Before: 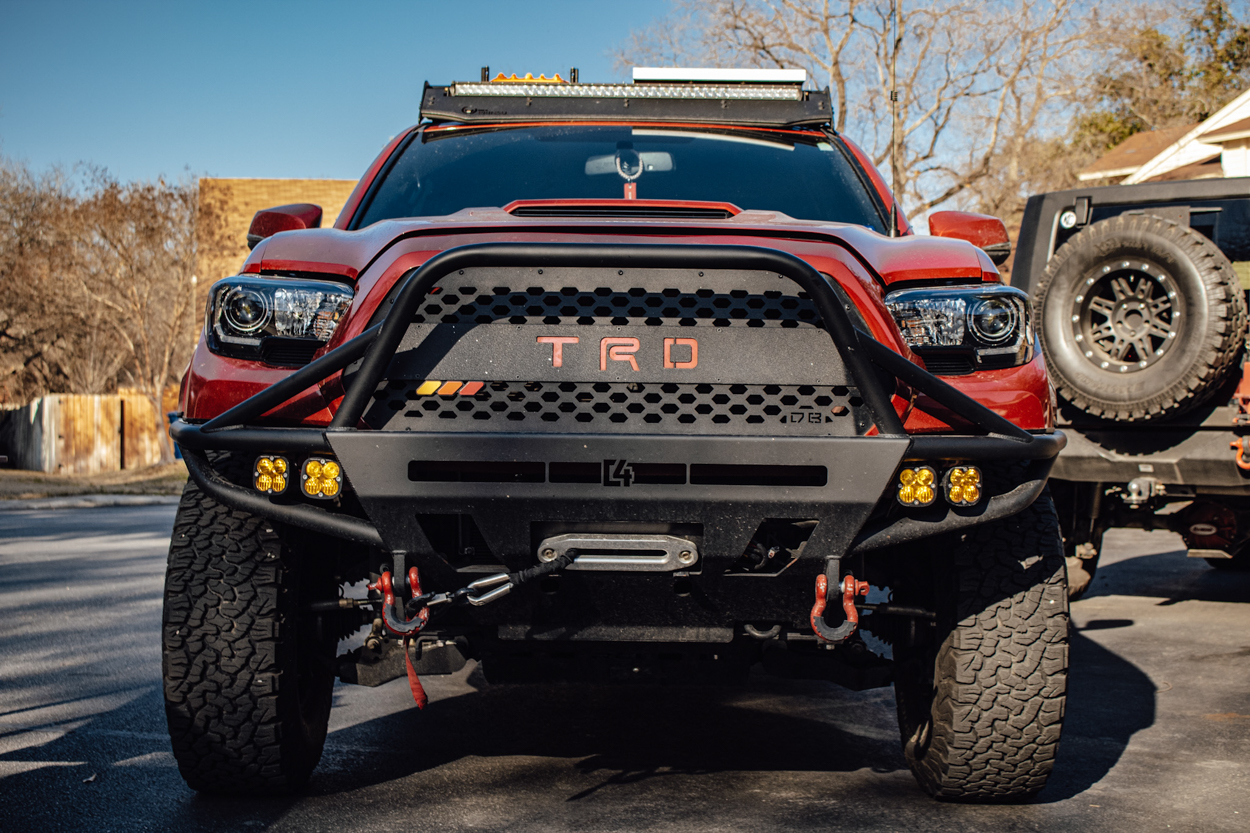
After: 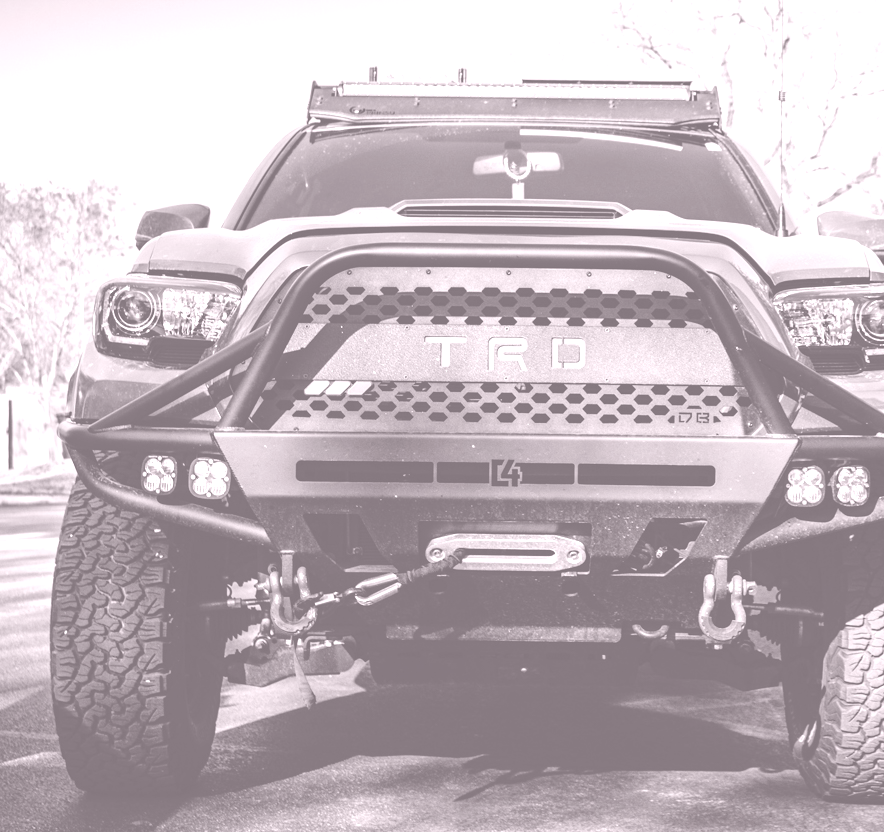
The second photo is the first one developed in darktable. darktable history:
colorize: hue 25.2°, saturation 83%, source mix 82%, lightness 79%, version 1
crop and rotate: left 9.061%, right 20.142%
